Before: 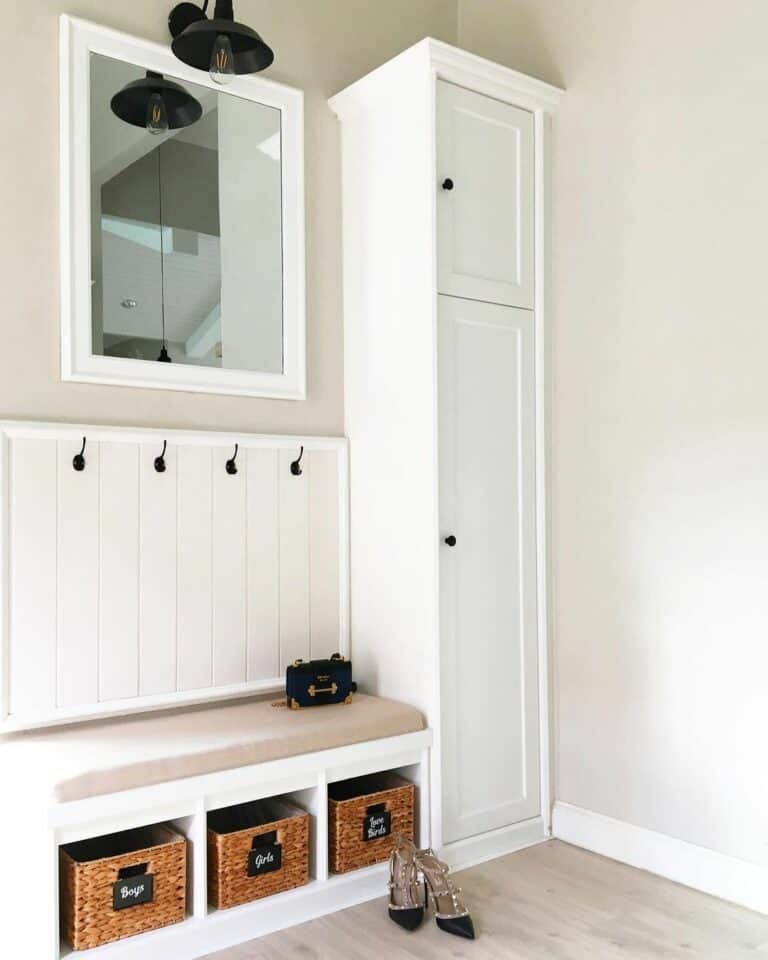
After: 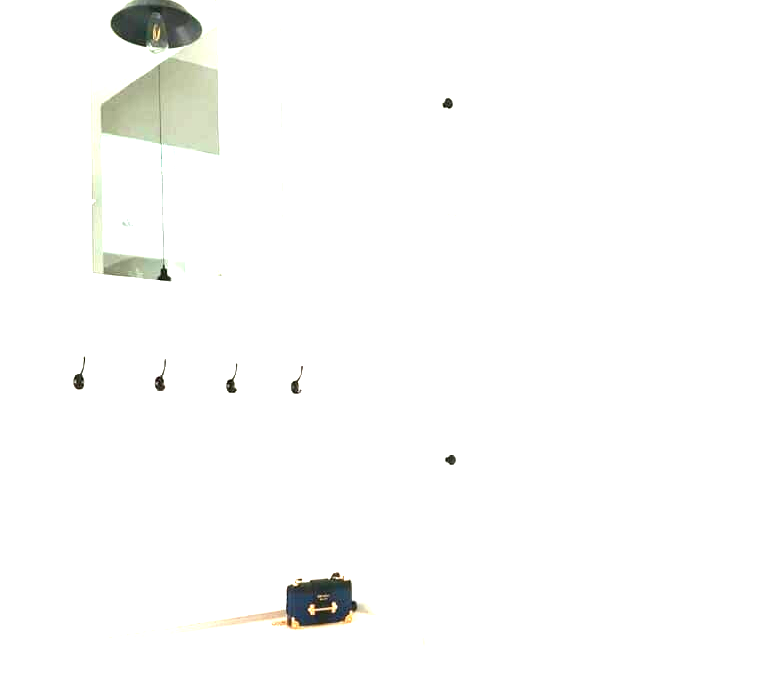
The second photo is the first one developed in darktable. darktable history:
exposure: black level correction 0, exposure 2.425 EV, compensate highlight preservation false
crop and rotate: top 8.445%, bottom 20.424%
